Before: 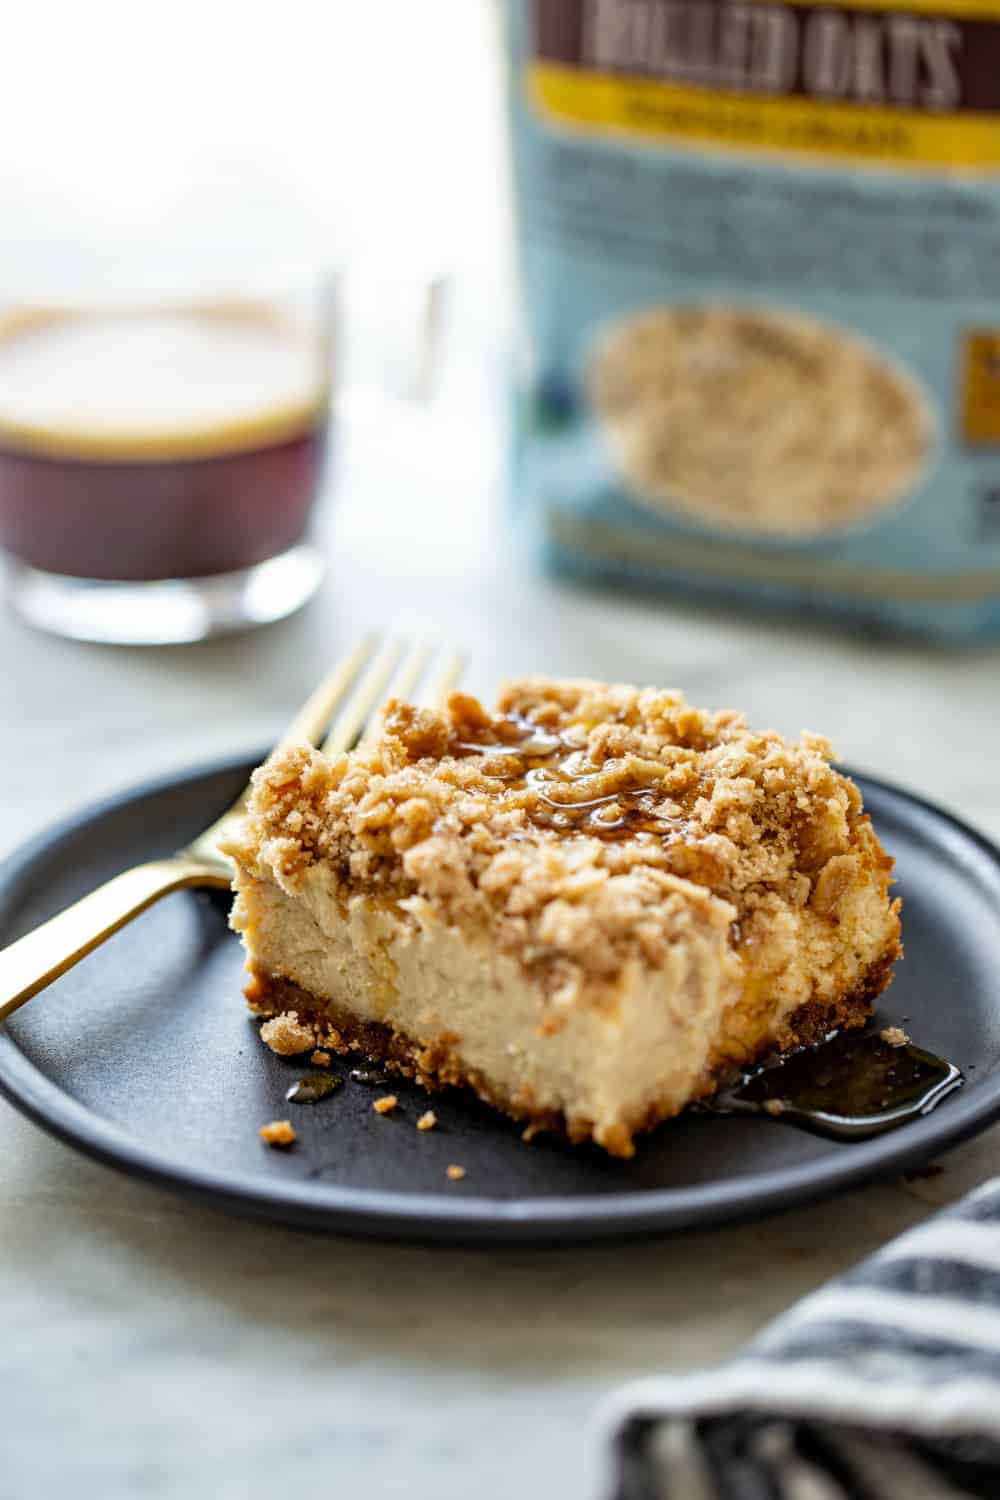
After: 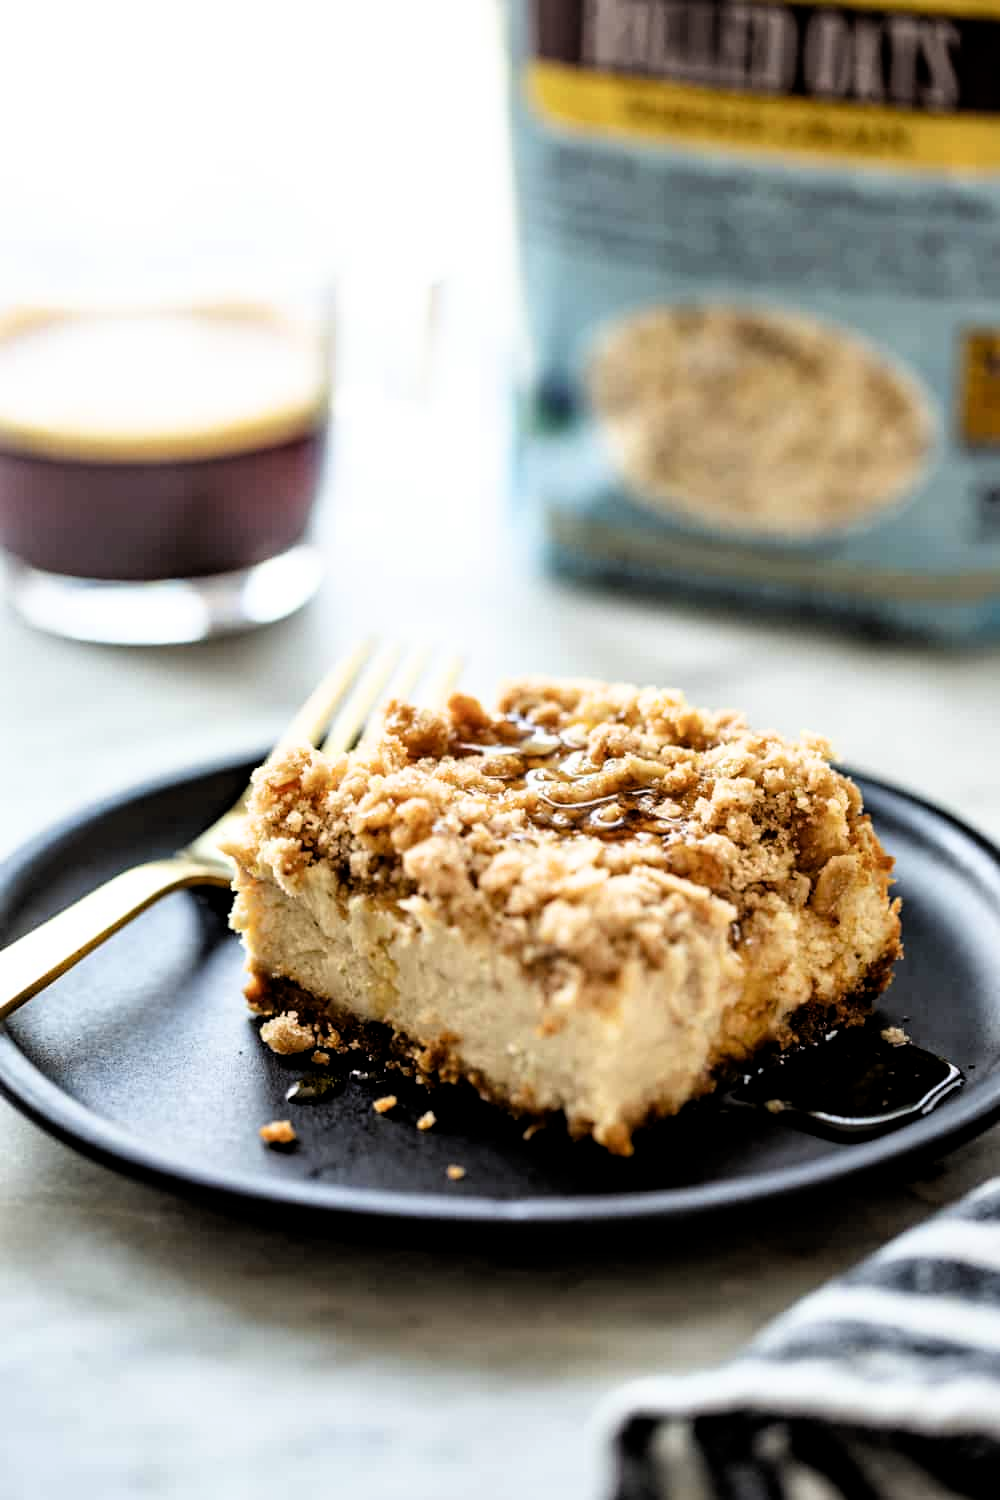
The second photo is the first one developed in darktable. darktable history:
filmic rgb: black relative exposure -5.47 EV, white relative exposure 2.51 EV, target black luminance 0%, hardness 4.54, latitude 67.09%, contrast 1.453, shadows ↔ highlights balance -4.28%
